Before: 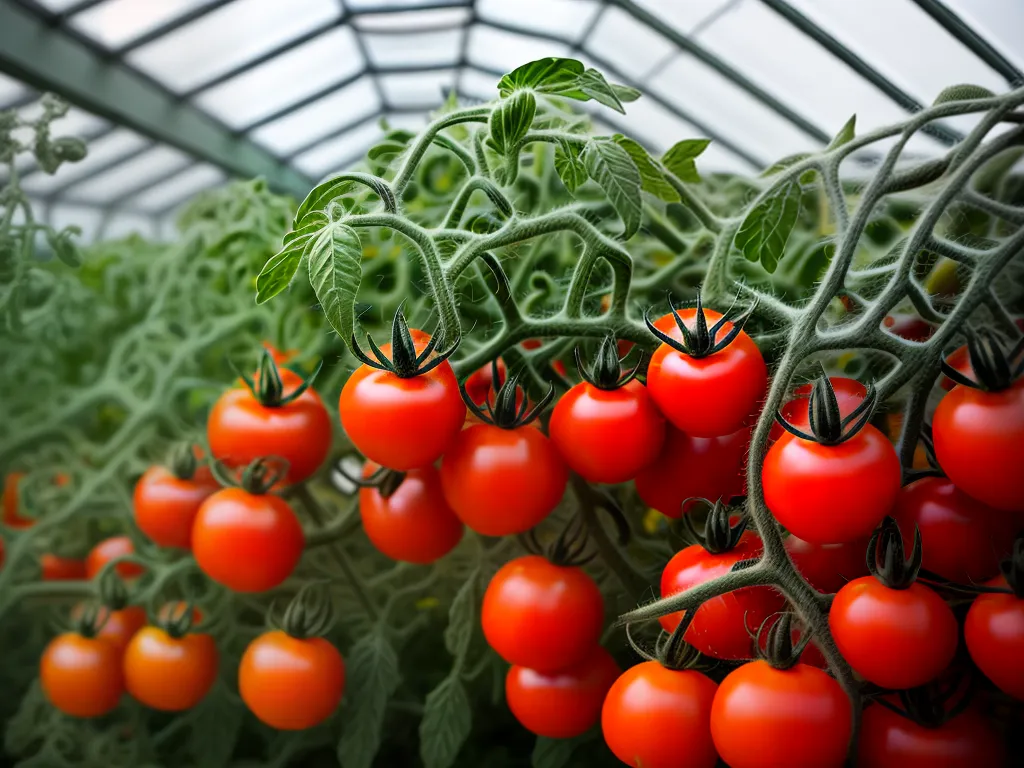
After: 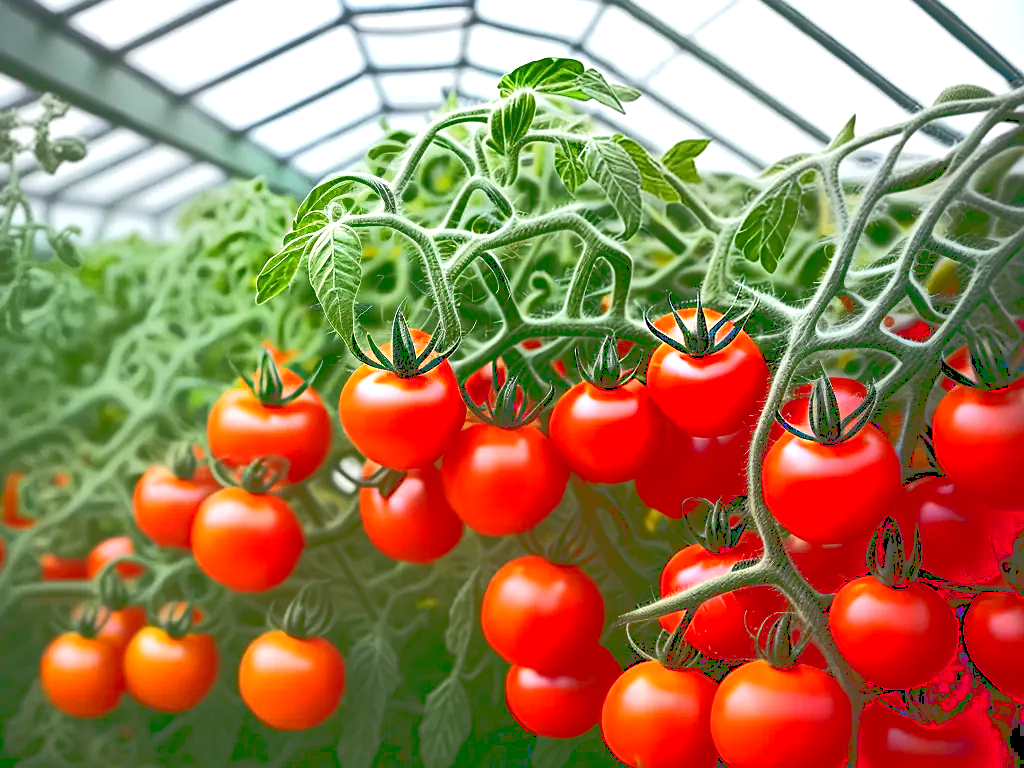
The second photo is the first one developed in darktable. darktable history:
sharpen: on, module defaults
tone curve: curves: ch0 [(0, 0) (0.003, 0.319) (0.011, 0.319) (0.025, 0.319) (0.044, 0.323) (0.069, 0.324) (0.1, 0.328) (0.136, 0.329) (0.177, 0.337) (0.224, 0.351) (0.277, 0.373) (0.335, 0.413) (0.399, 0.458) (0.468, 0.533) (0.543, 0.617) (0.623, 0.71) (0.709, 0.783) (0.801, 0.849) (0.898, 0.911) (1, 1)], color space Lab, linked channels, preserve colors none
exposure: exposure 0.669 EV, compensate highlight preservation false
